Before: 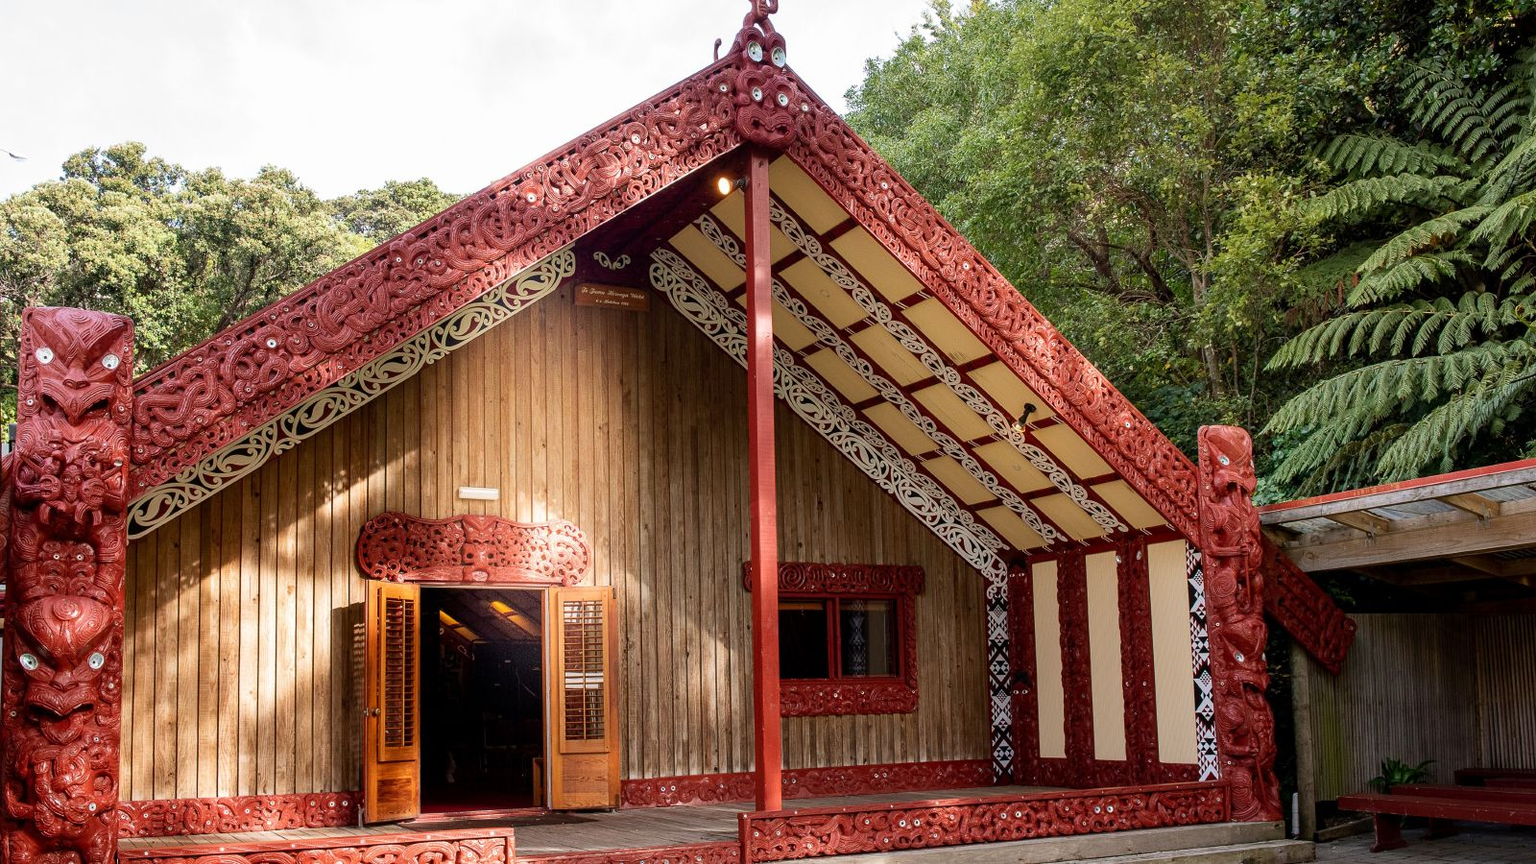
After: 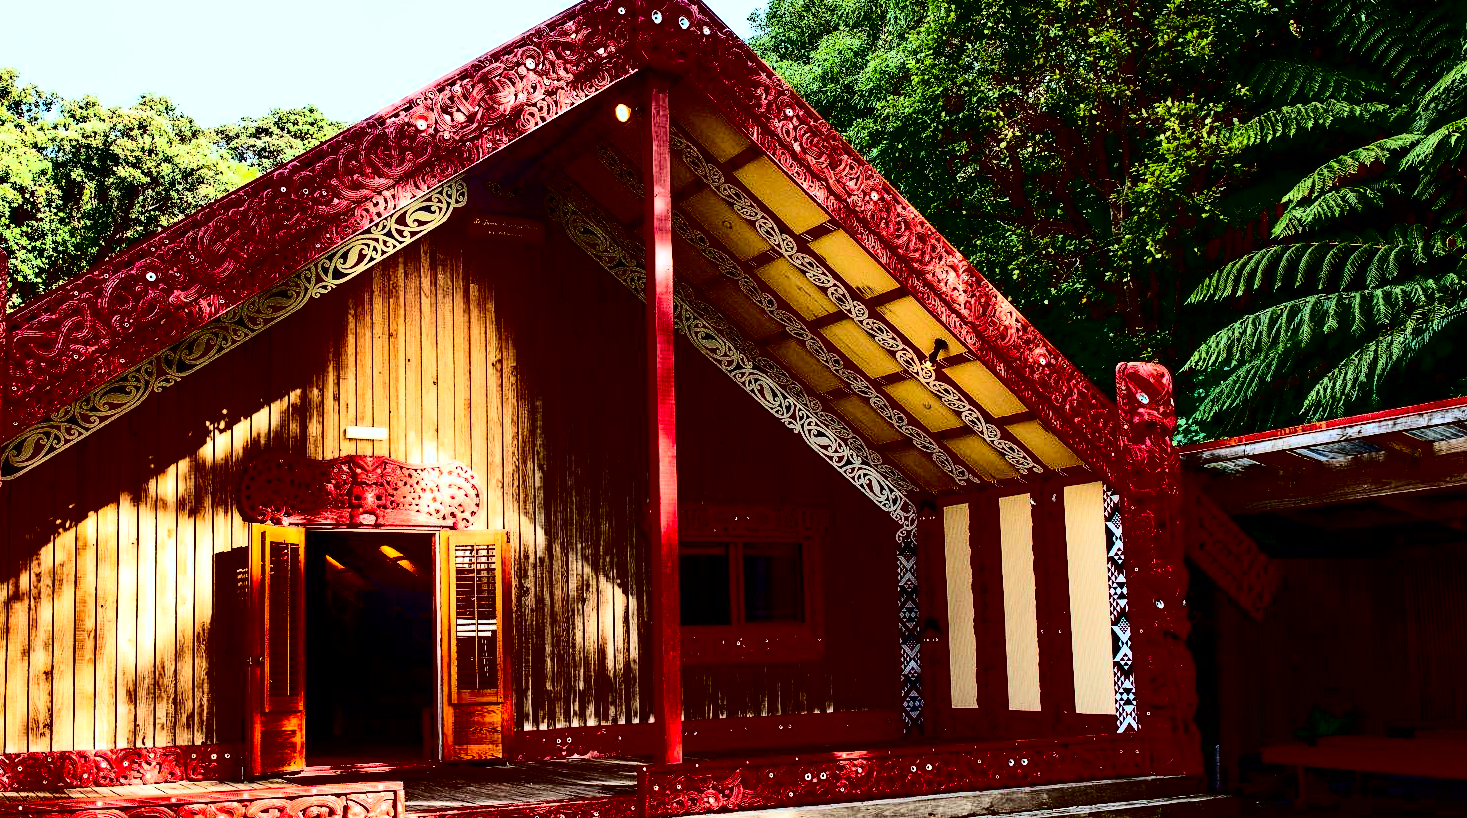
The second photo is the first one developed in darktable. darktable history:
tone equalizer: -8 EV -0.425 EV, -7 EV -0.362 EV, -6 EV -0.307 EV, -5 EV -0.215 EV, -3 EV 0.236 EV, -2 EV 0.359 EV, -1 EV 0.396 EV, +0 EV 0.421 EV, edges refinement/feathering 500, mask exposure compensation -1.57 EV, preserve details no
color correction: highlights a* -10.05, highlights b* -10.36
contrast brightness saturation: contrast 0.783, brightness -0.99, saturation 0.983
crop and rotate: left 8.303%, top 9.095%
